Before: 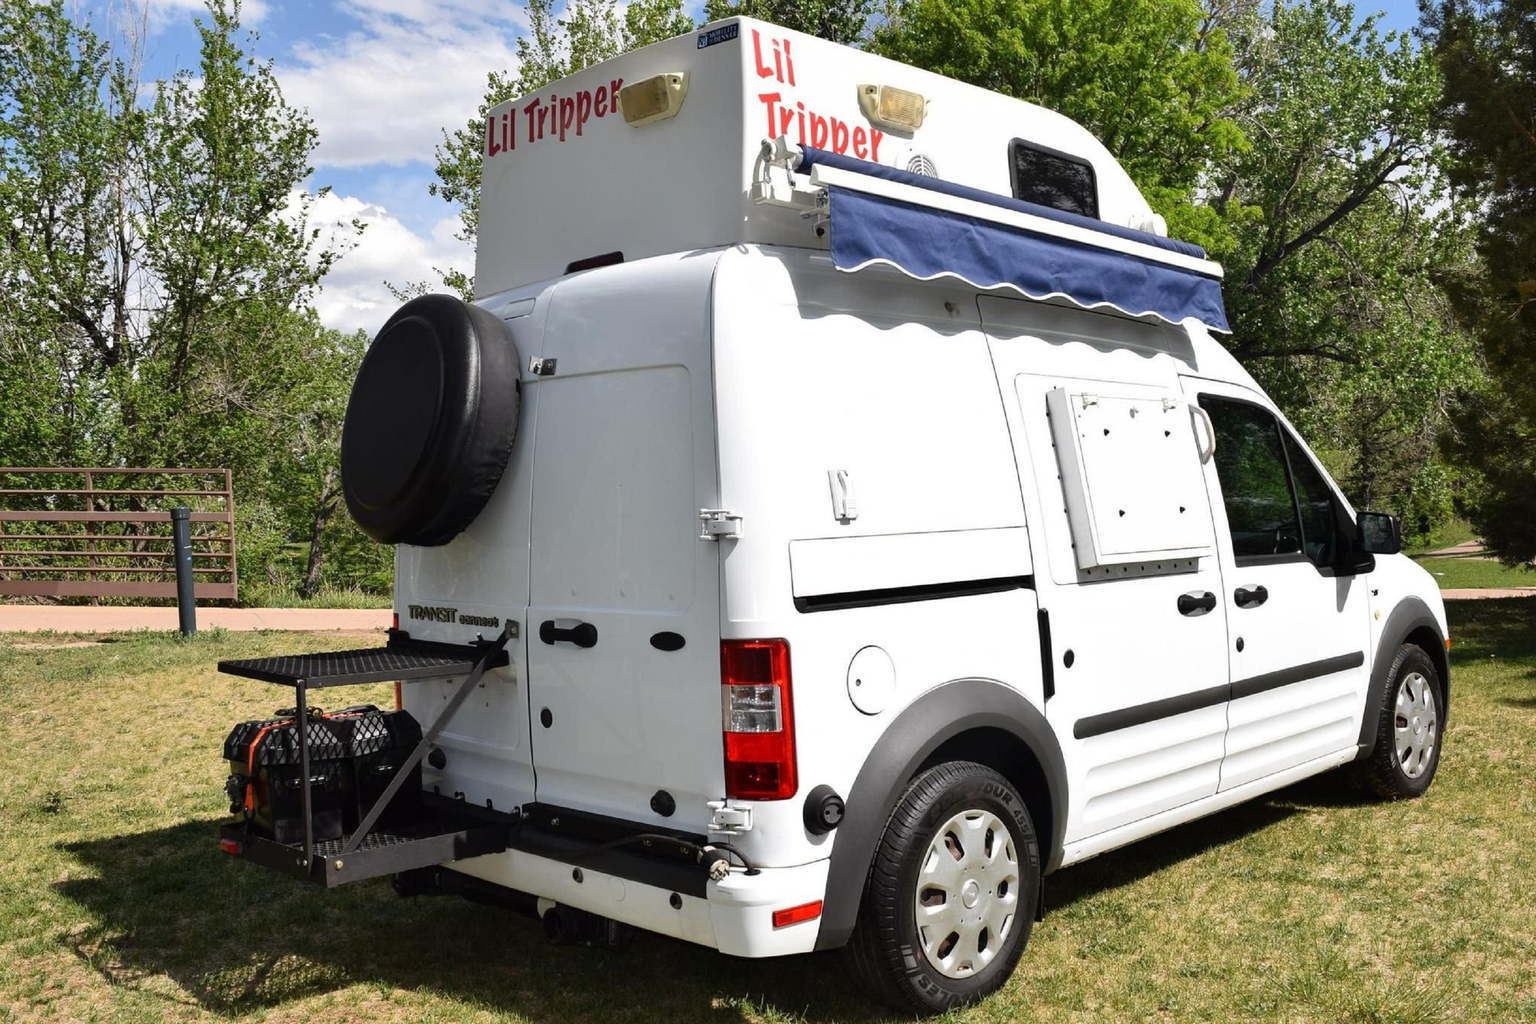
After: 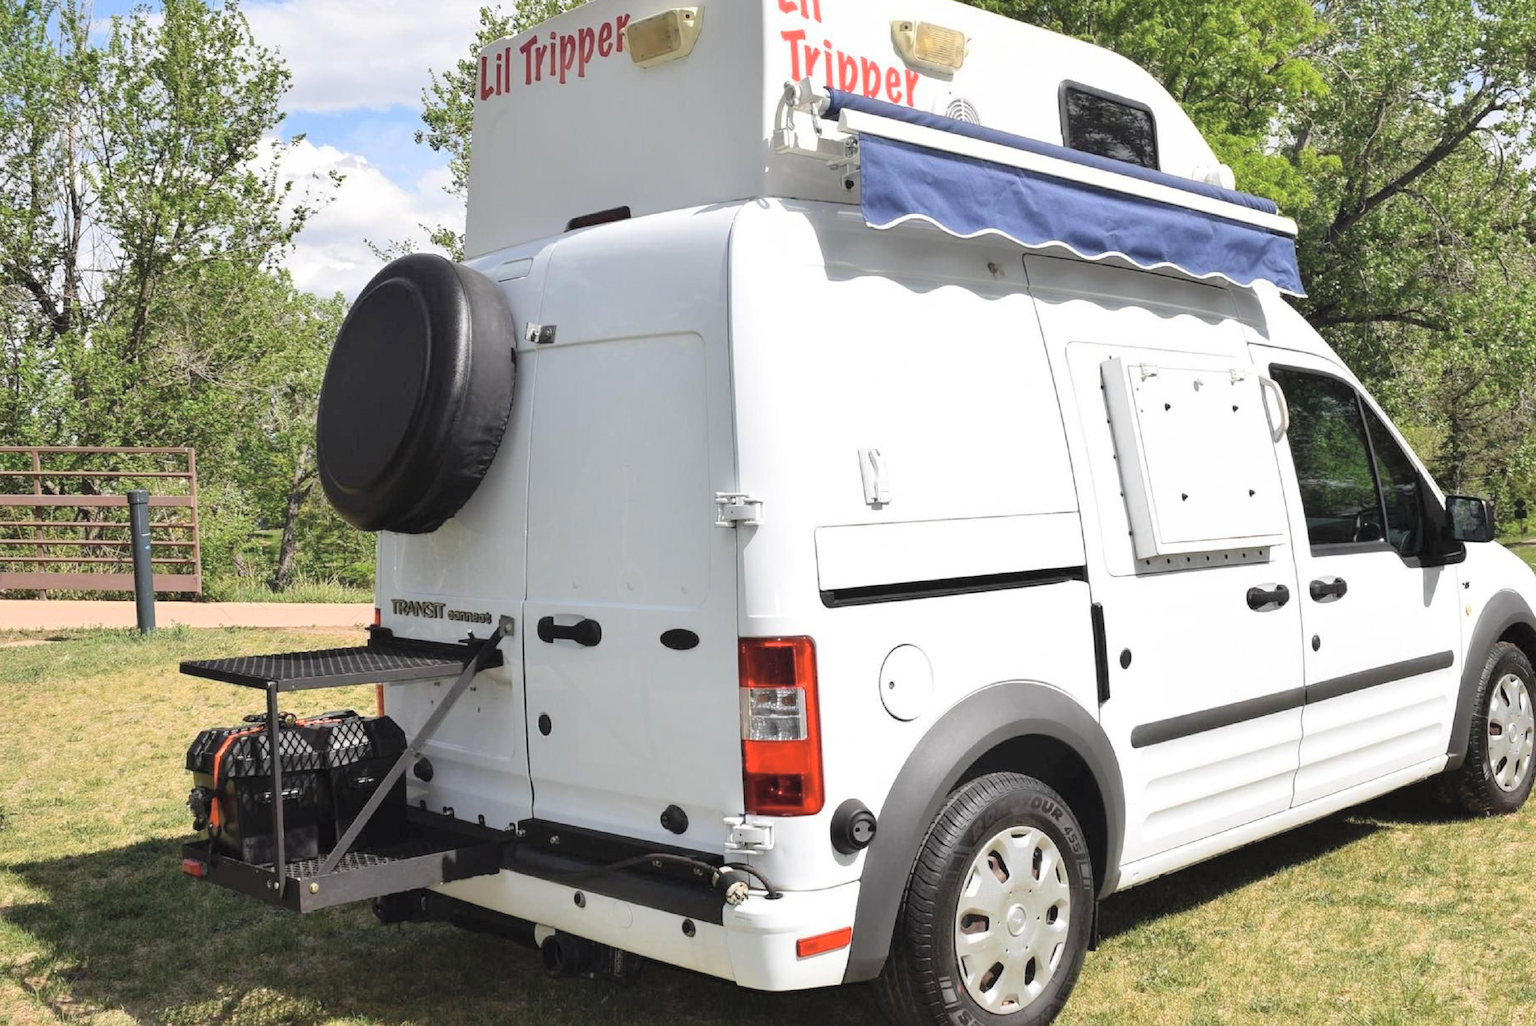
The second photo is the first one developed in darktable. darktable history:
crop: left 3.689%, top 6.497%, right 6.337%, bottom 3.284%
contrast brightness saturation: brightness 0.273
